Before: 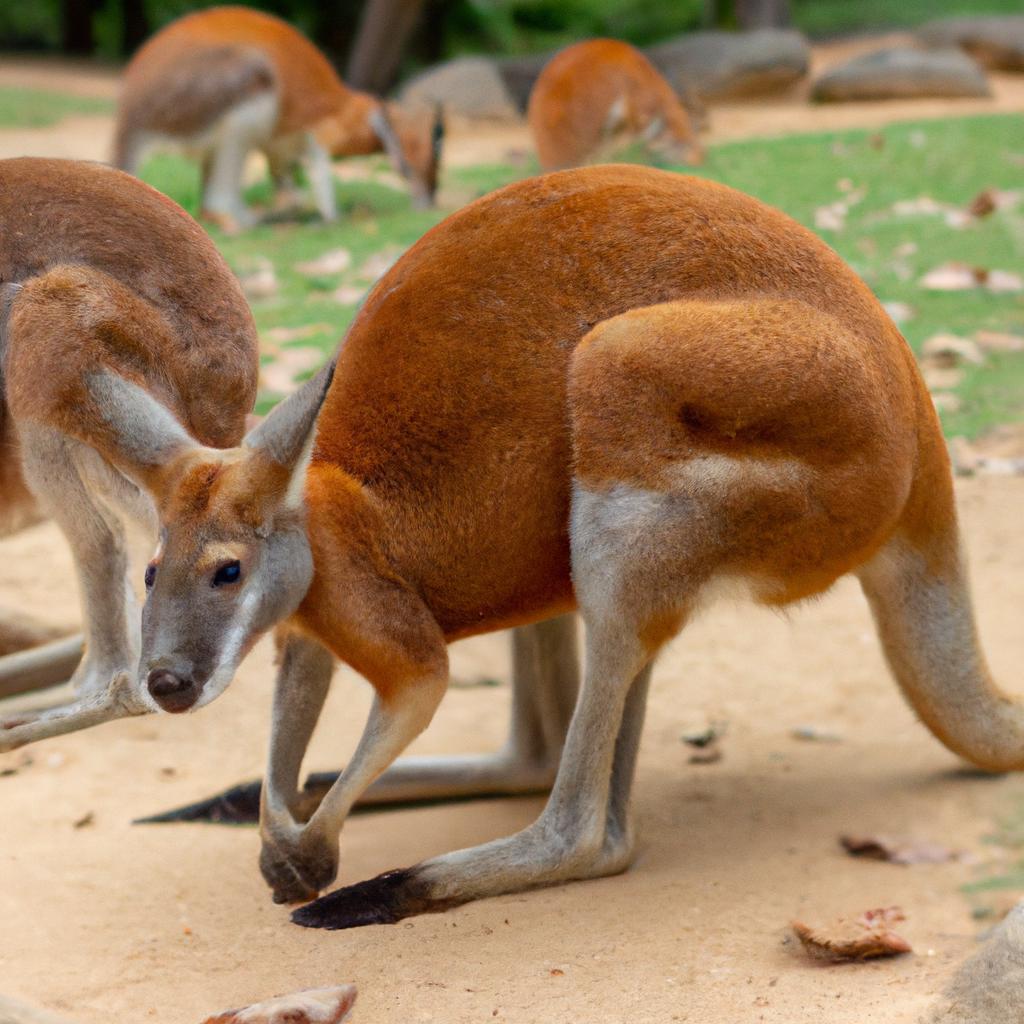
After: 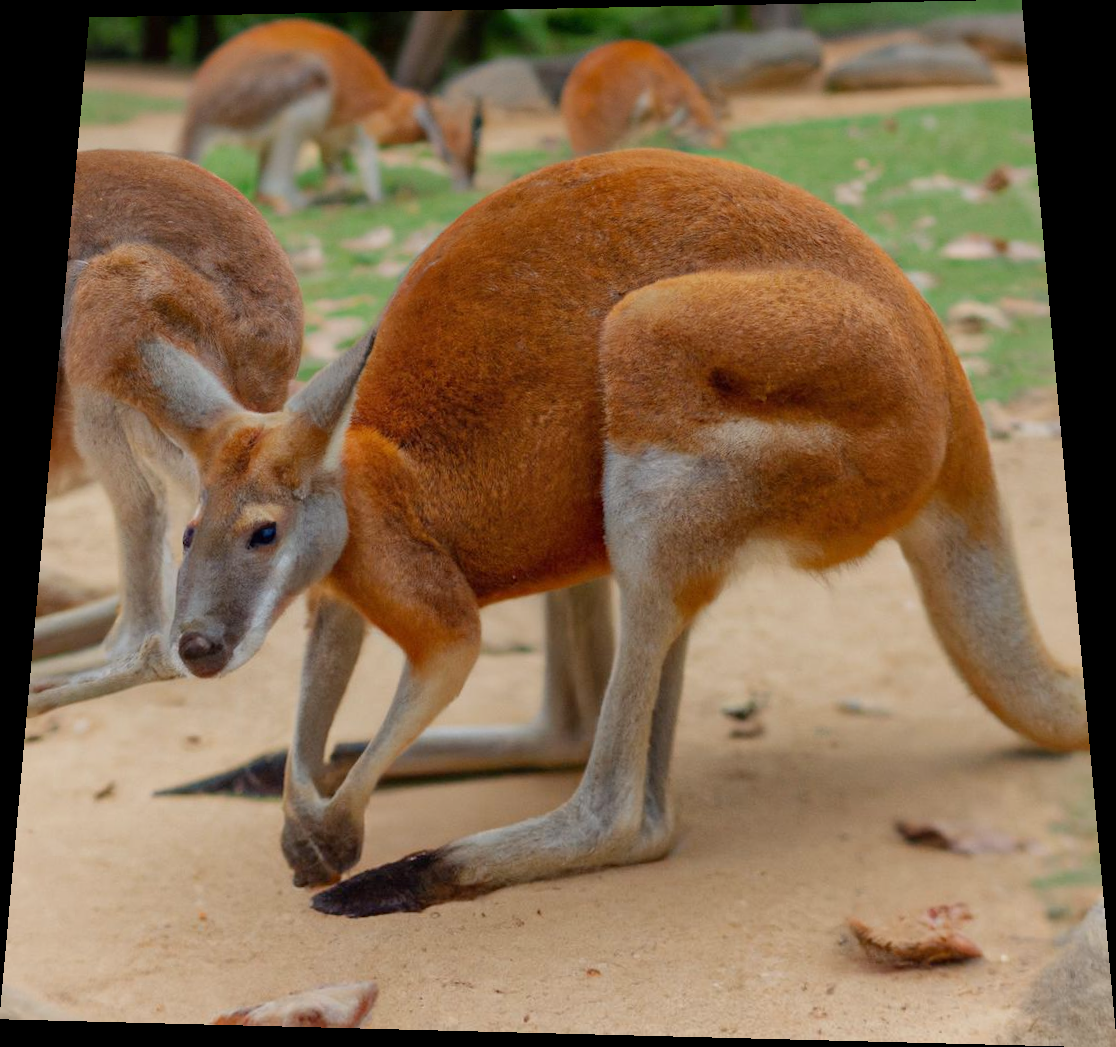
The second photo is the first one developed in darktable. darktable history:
rotate and perspective: rotation 0.128°, lens shift (vertical) -0.181, lens shift (horizontal) -0.044, shear 0.001, automatic cropping off
tone equalizer: -8 EV 0.25 EV, -7 EV 0.417 EV, -6 EV 0.417 EV, -5 EV 0.25 EV, -3 EV -0.25 EV, -2 EV -0.417 EV, -1 EV -0.417 EV, +0 EV -0.25 EV, edges refinement/feathering 500, mask exposure compensation -1.57 EV, preserve details guided filter
